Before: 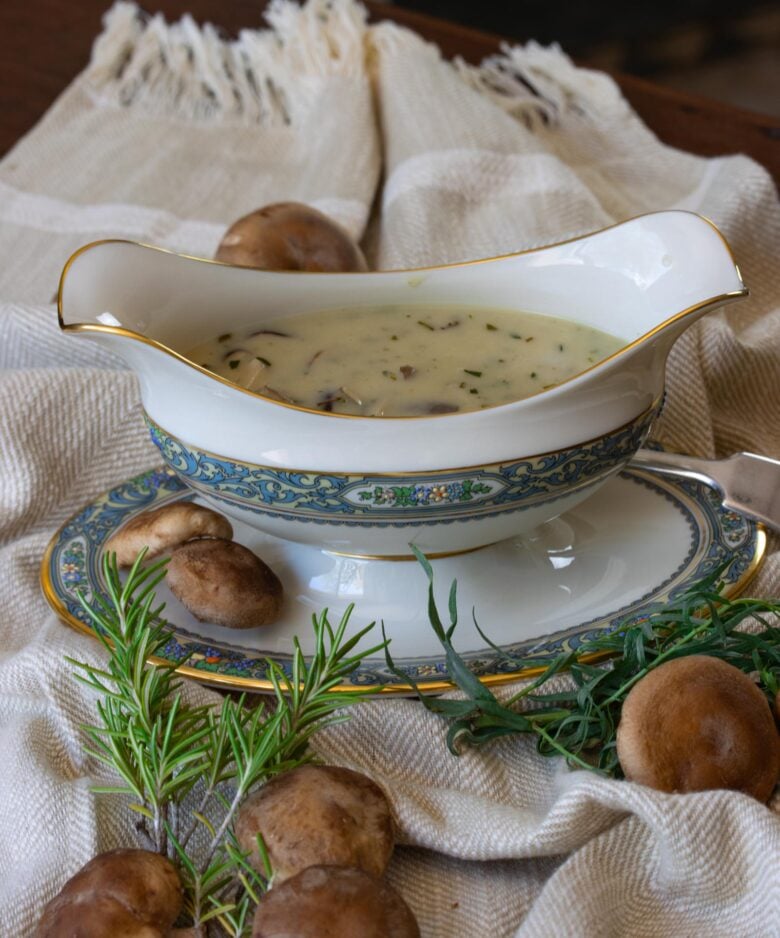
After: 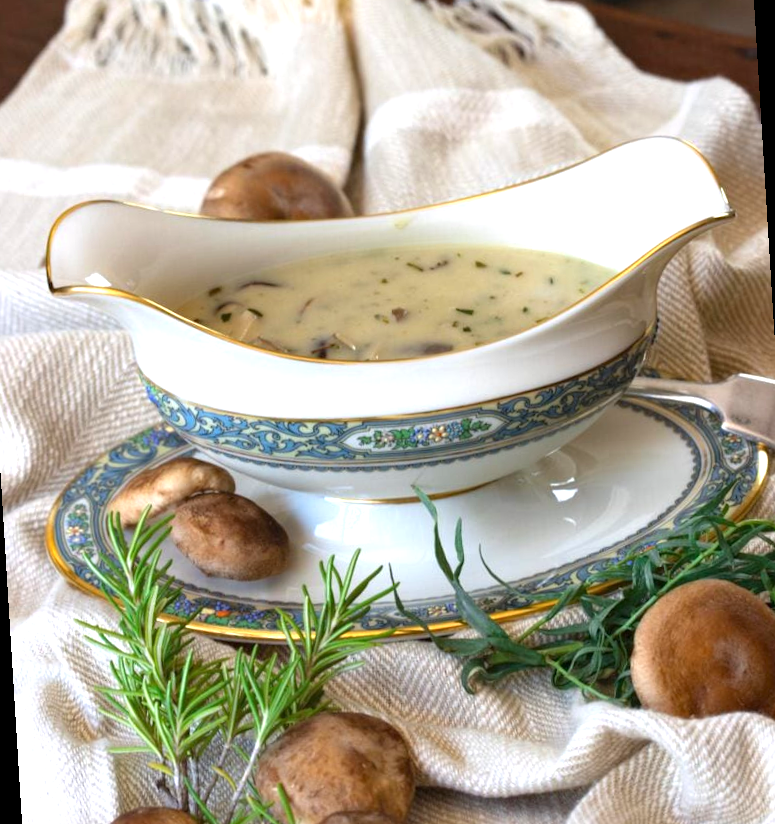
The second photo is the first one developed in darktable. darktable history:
rotate and perspective: rotation -3.52°, crop left 0.036, crop right 0.964, crop top 0.081, crop bottom 0.919
exposure: exposure 1 EV, compensate highlight preservation false
